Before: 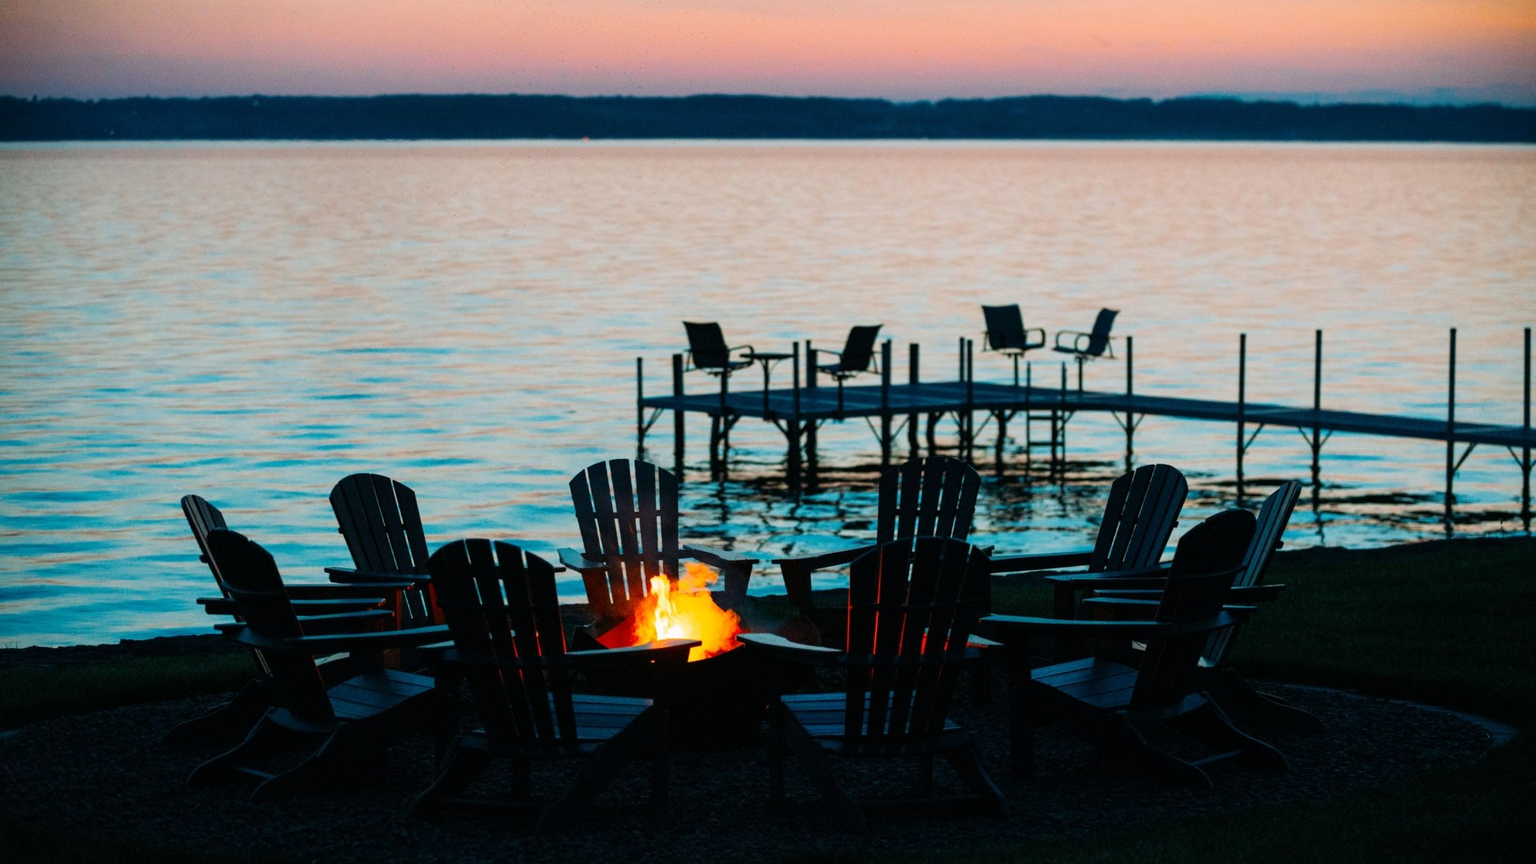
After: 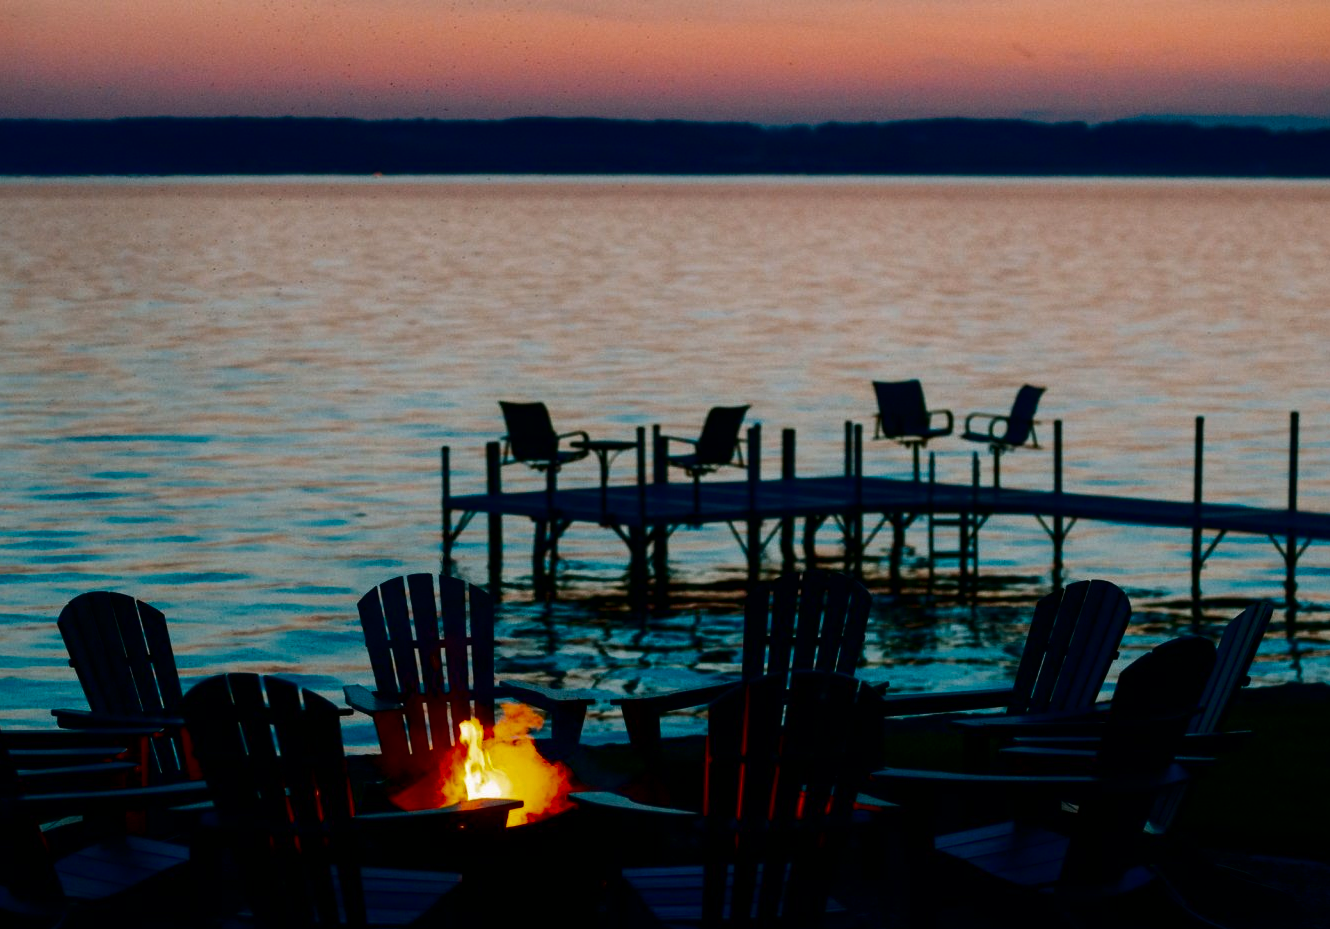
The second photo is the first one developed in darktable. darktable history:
crop: left 18.479%, right 12.2%, bottom 13.971%
contrast brightness saturation: contrast 0.09, brightness -0.59, saturation 0.17
